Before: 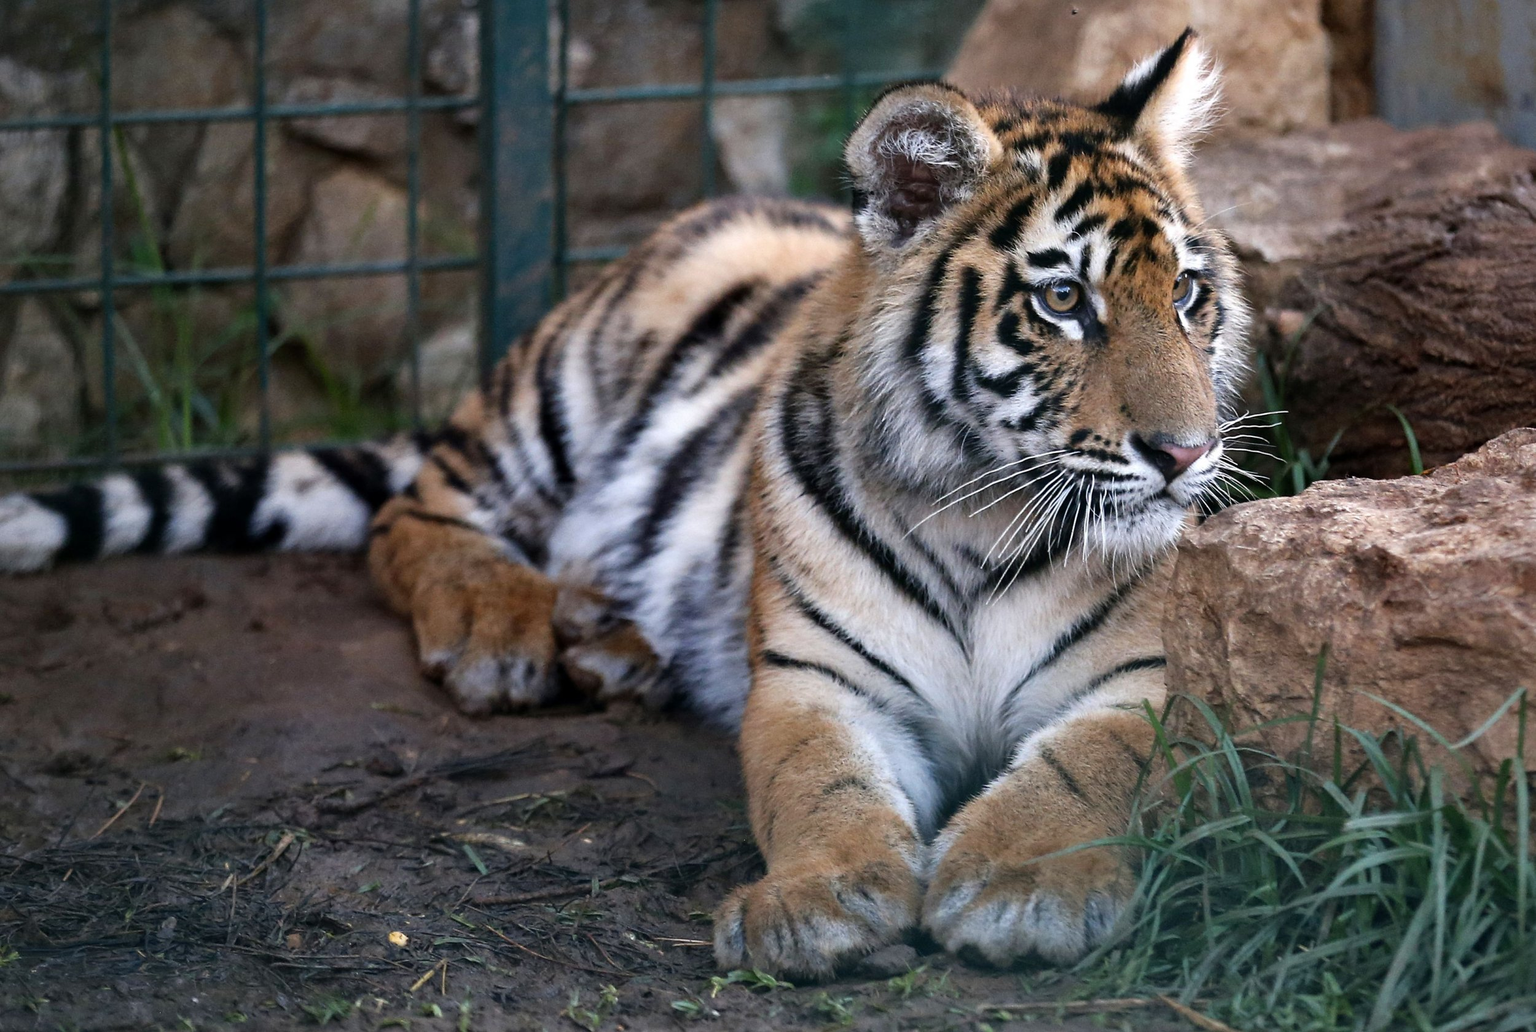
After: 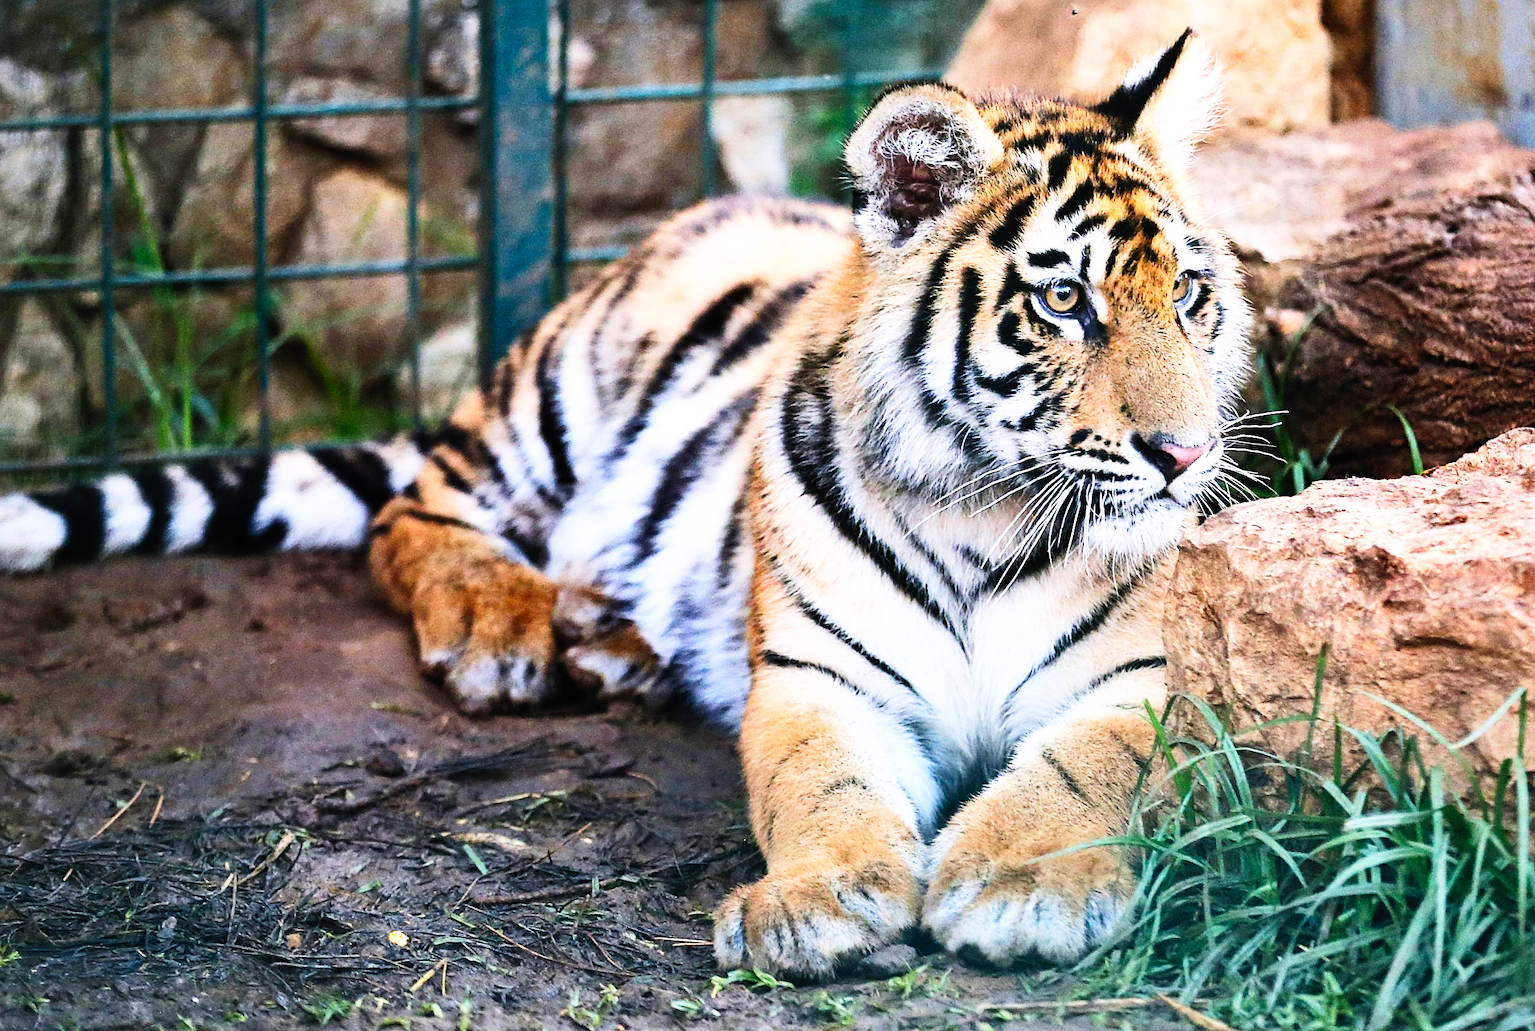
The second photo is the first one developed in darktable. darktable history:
base curve: curves: ch0 [(0, 0) (0.007, 0.004) (0.027, 0.03) (0.046, 0.07) (0.207, 0.54) (0.442, 0.872) (0.673, 0.972) (1, 1)], preserve colors none
contrast brightness saturation: contrast 0.196, brightness 0.166, saturation 0.229
sharpen: on, module defaults
